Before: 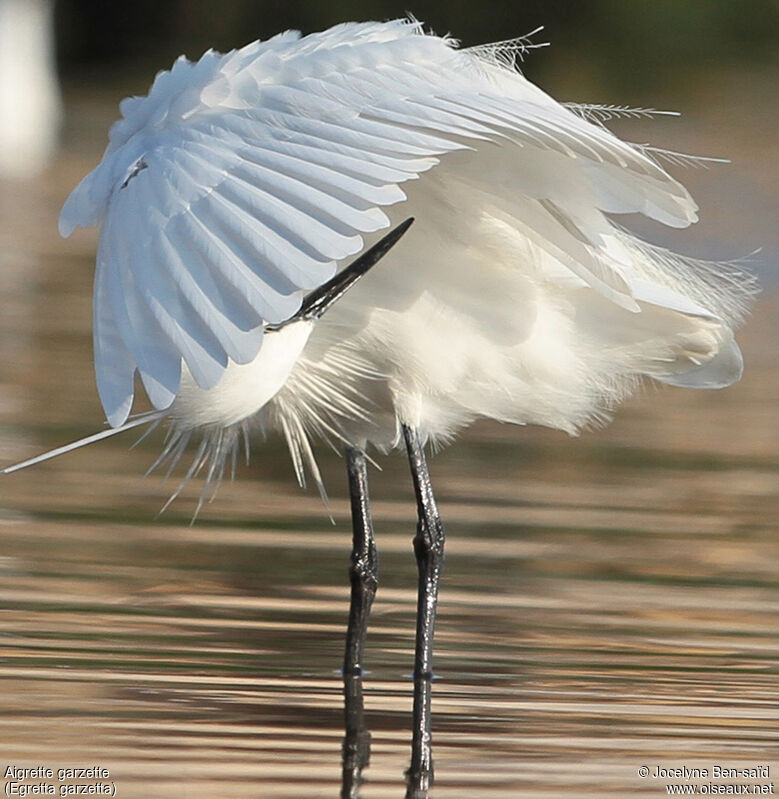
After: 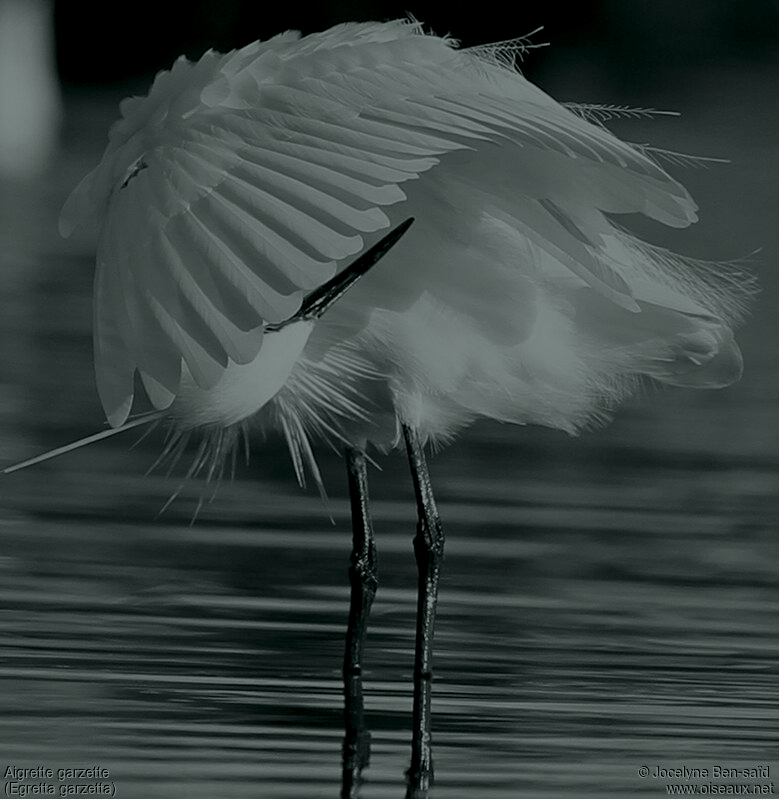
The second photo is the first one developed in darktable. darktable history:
exposure: exposure 0.74 EV, compensate highlight preservation false
colorize: hue 90°, saturation 19%, lightness 1.59%, version 1
tone equalizer: -8 EV -0.417 EV, -7 EV -0.389 EV, -6 EV -0.333 EV, -5 EV -0.222 EV, -3 EV 0.222 EV, -2 EV 0.333 EV, -1 EV 0.389 EV, +0 EV 0.417 EV, edges refinement/feathering 500, mask exposure compensation -1.57 EV, preserve details no
